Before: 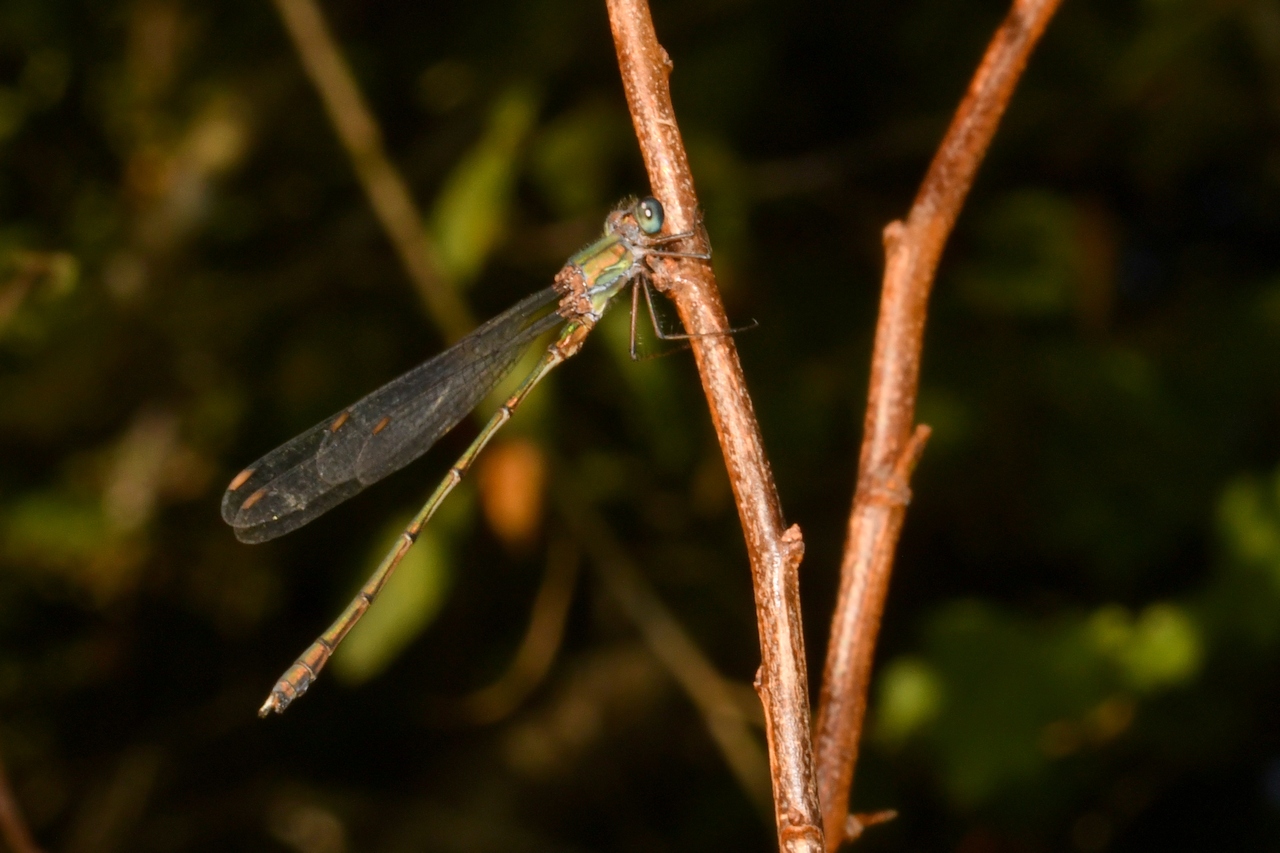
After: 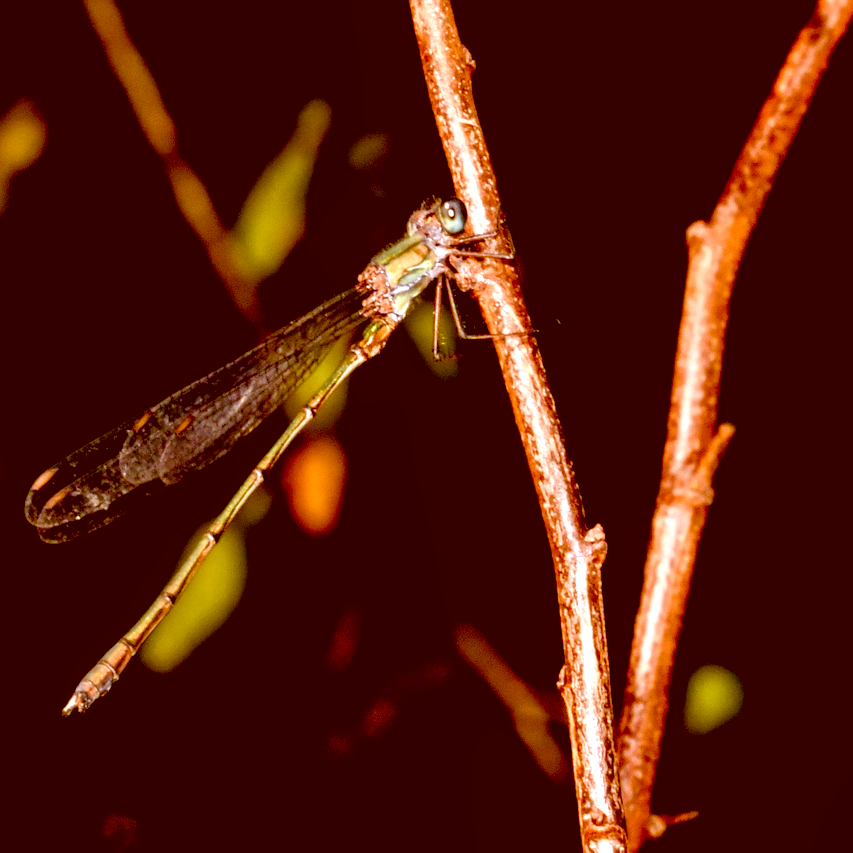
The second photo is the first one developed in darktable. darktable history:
crop: left 15.419%, right 17.914%
color correction: highlights a* 9.03, highlights b* 8.71, shadows a* 40, shadows b* 40, saturation 0.8
white balance: red 0.954, blue 1.079
local contrast: detail 130%
color calibration: illuminant custom, x 0.368, y 0.373, temperature 4330.32 K
exposure: black level correction 0.035, exposure 0.9 EV, compensate highlight preservation false
color balance rgb: perceptual saturation grading › global saturation 20%, perceptual saturation grading › highlights -25%, perceptual saturation grading › shadows 50%
